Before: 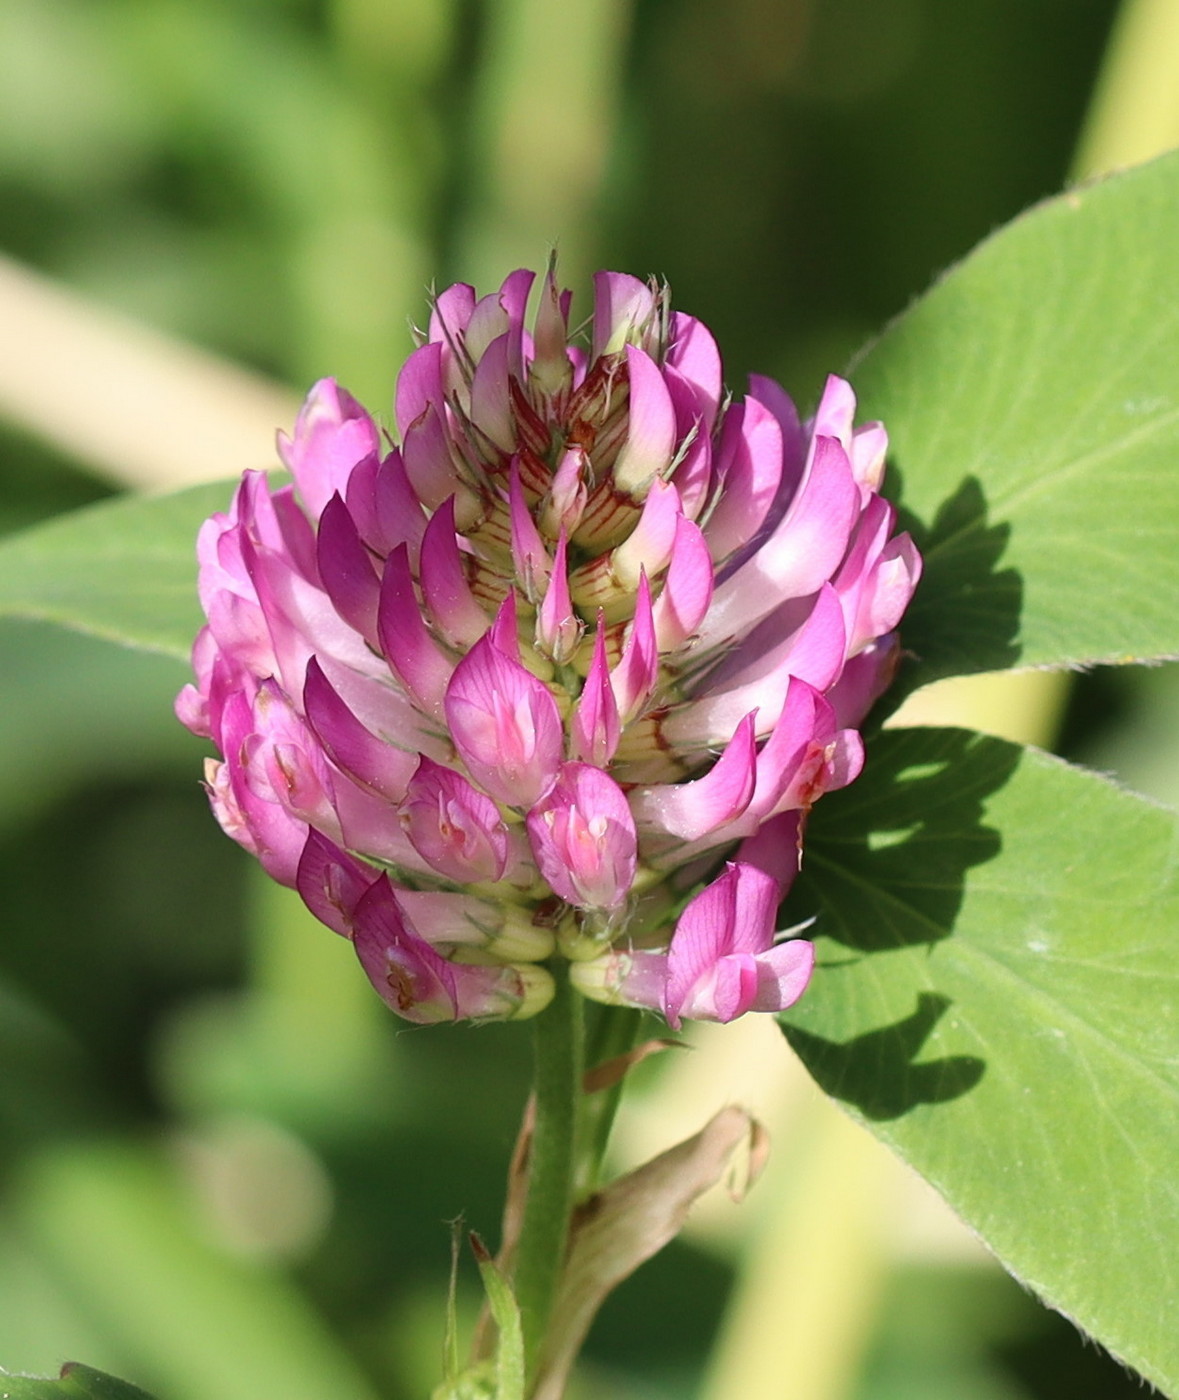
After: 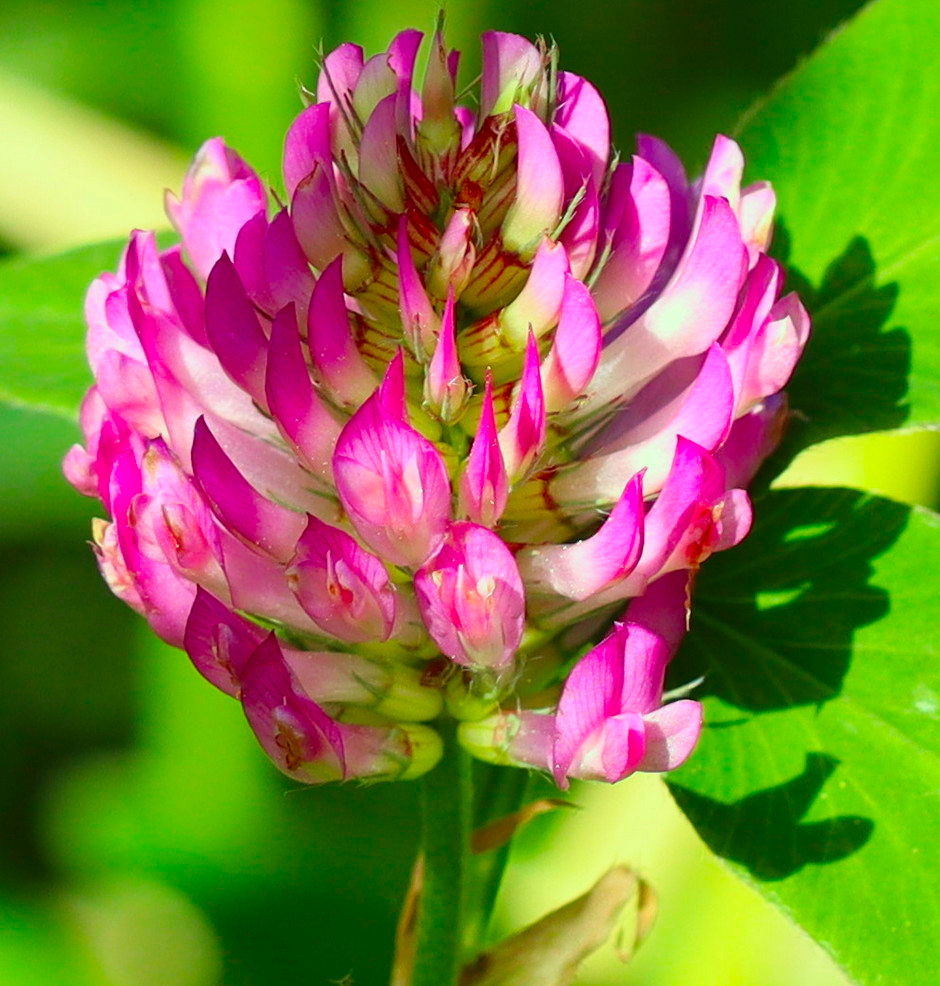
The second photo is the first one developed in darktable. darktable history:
crop: left 9.553%, top 17.197%, right 10.64%, bottom 12.341%
color correction: highlights a* -11.01, highlights b* 9.82, saturation 1.71
